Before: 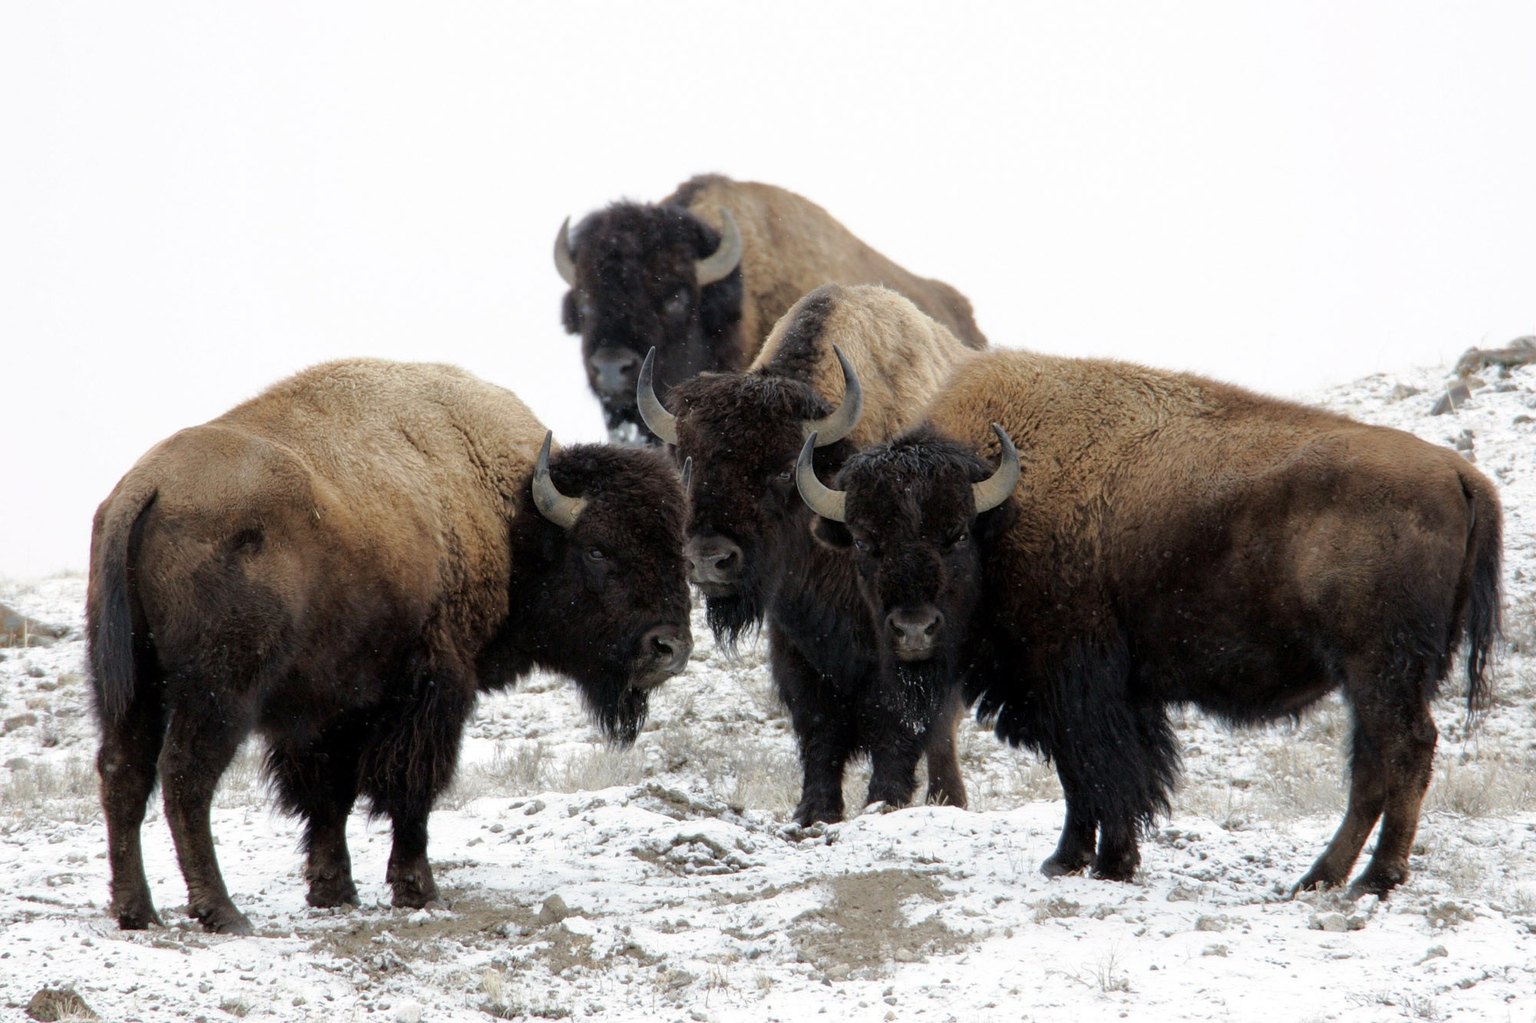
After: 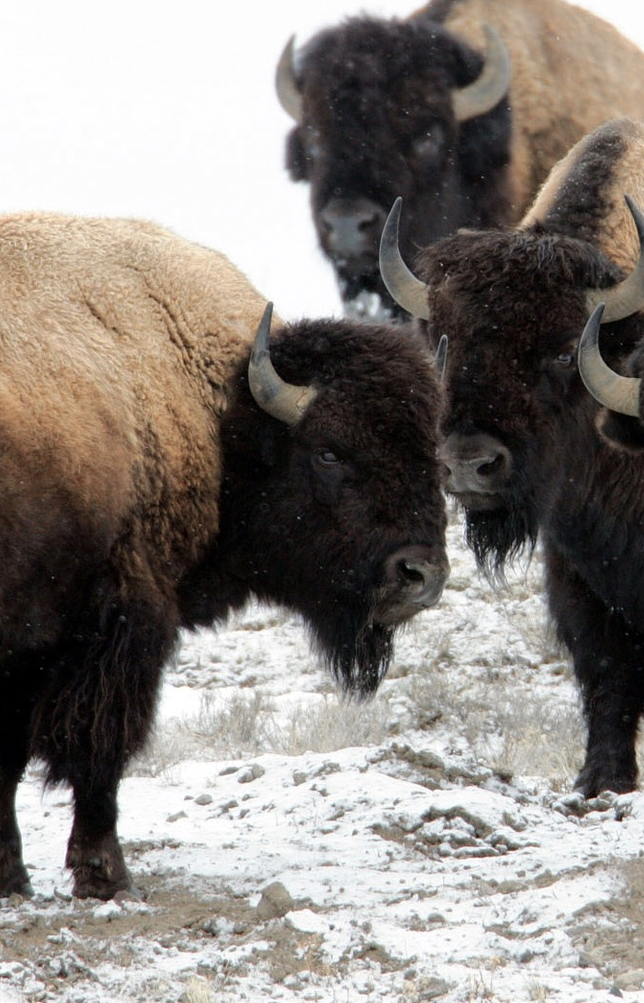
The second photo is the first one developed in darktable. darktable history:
crop and rotate: left 21.77%, top 18.528%, right 44.676%, bottom 2.997%
color balance rgb: global vibrance 1%, saturation formula JzAzBz (2021)
color zones: curves: ch0 [(0.018, 0.548) (0.197, 0.654) (0.425, 0.447) (0.605, 0.658) (0.732, 0.579)]; ch1 [(0.105, 0.531) (0.224, 0.531) (0.386, 0.39) (0.618, 0.456) (0.732, 0.456) (0.956, 0.421)]; ch2 [(0.039, 0.583) (0.215, 0.465) (0.399, 0.544) (0.465, 0.548) (0.614, 0.447) (0.724, 0.43) (0.882, 0.623) (0.956, 0.632)]
